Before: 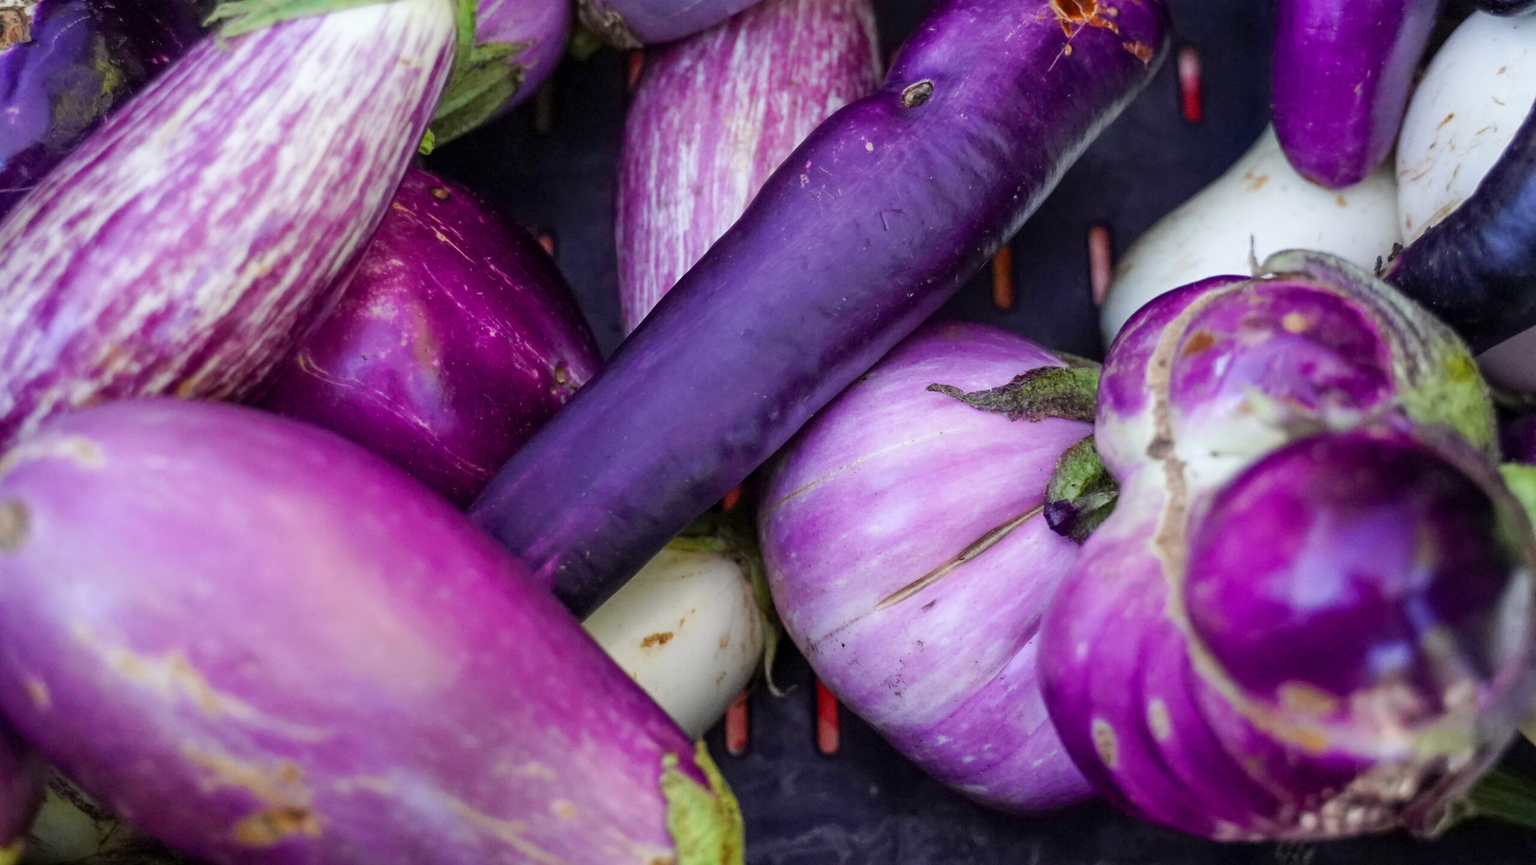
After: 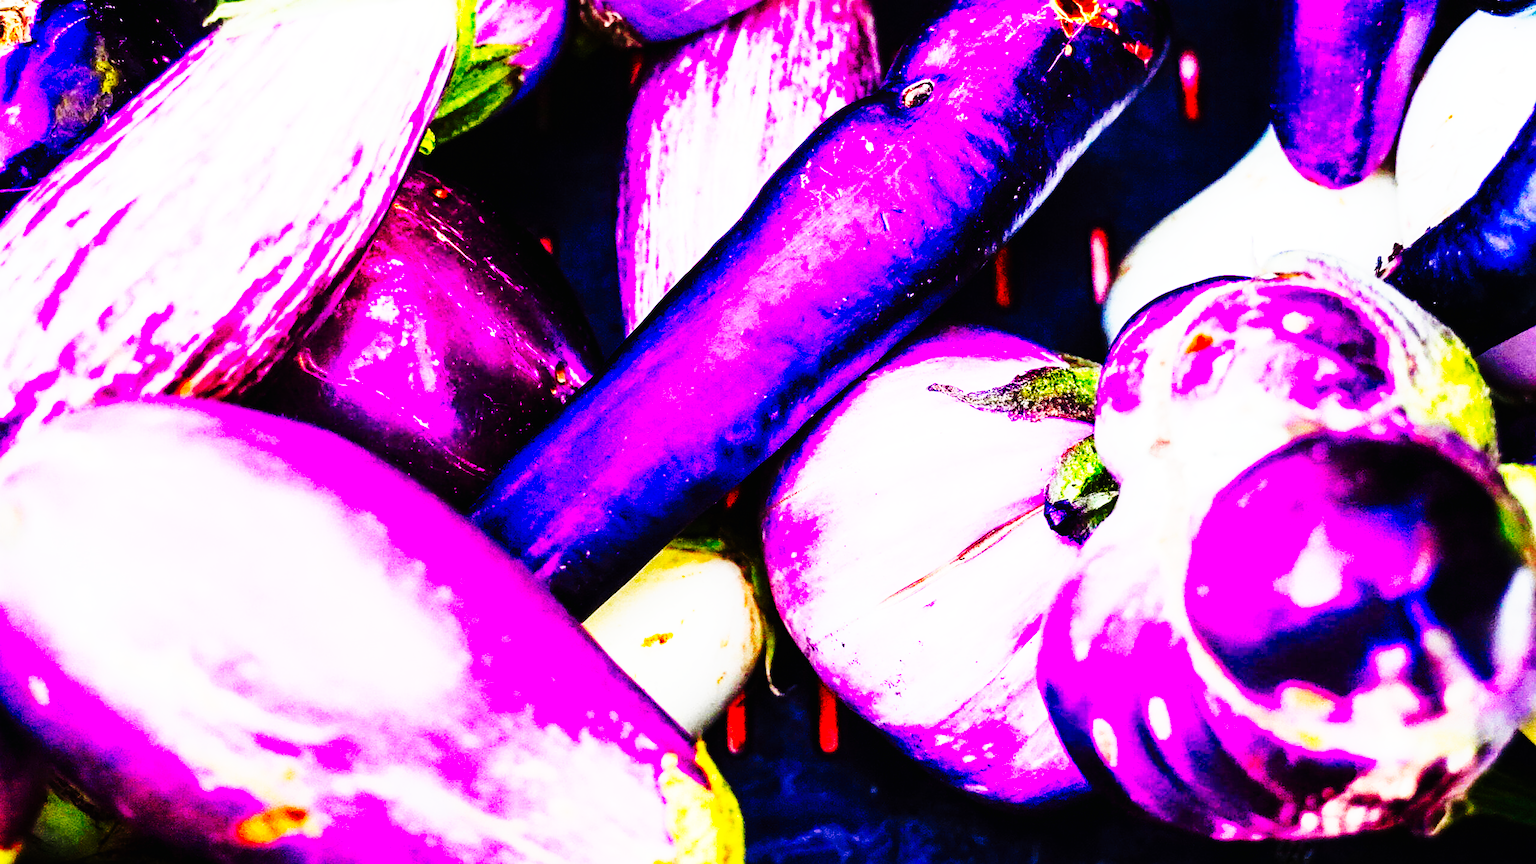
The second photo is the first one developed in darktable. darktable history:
color balance rgb: perceptual saturation grading › global saturation 44.501%, perceptual saturation grading › highlights -49.127%, perceptual saturation grading › shadows 29.895%, global vibrance 20.345%
sharpen: on, module defaults
base curve: curves: ch0 [(0, 0.003) (0.001, 0.002) (0.006, 0.004) (0.02, 0.022) (0.048, 0.086) (0.094, 0.234) (0.162, 0.431) (0.258, 0.629) (0.385, 0.8) (0.548, 0.918) (0.751, 0.988) (1, 1)], preserve colors none
velvia: on, module defaults
tone curve: curves: ch0 [(0, 0) (0.003, 0.004) (0.011, 0.006) (0.025, 0.008) (0.044, 0.012) (0.069, 0.017) (0.1, 0.021) (0.136, 0.029) (0.177, 0.043) (0.224, 0.062) (0.277, 0.108) (0.335, 0.166) (0.399, 0.301) (0.468, 0.467) (0.543, 0.64) (0.623, 0.803) (0.709, 0.908) (0.801, 0.969) (0.898, 0.988) (1, 1)], preserve colors none
